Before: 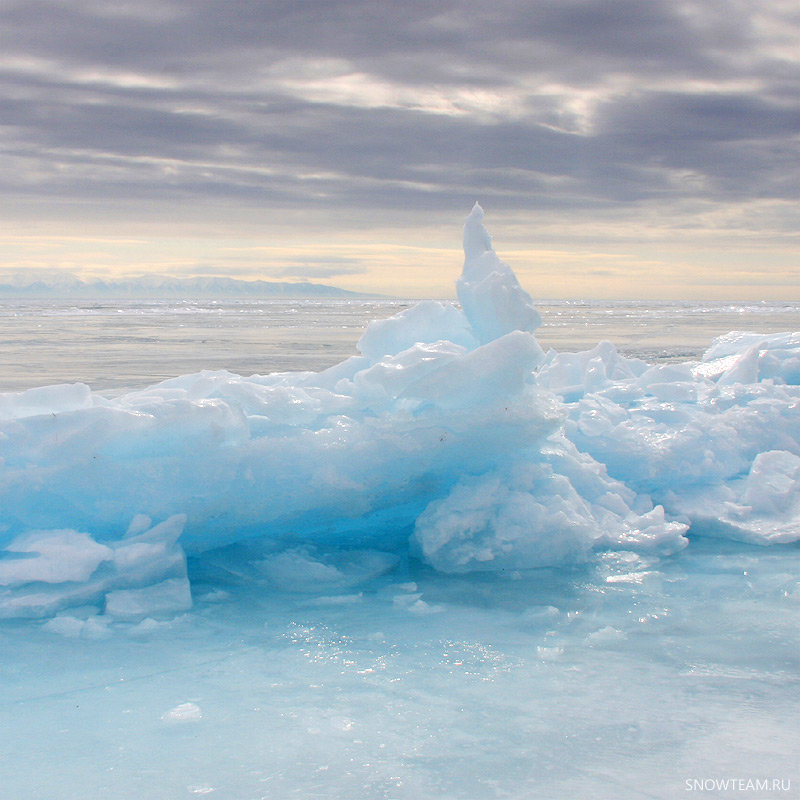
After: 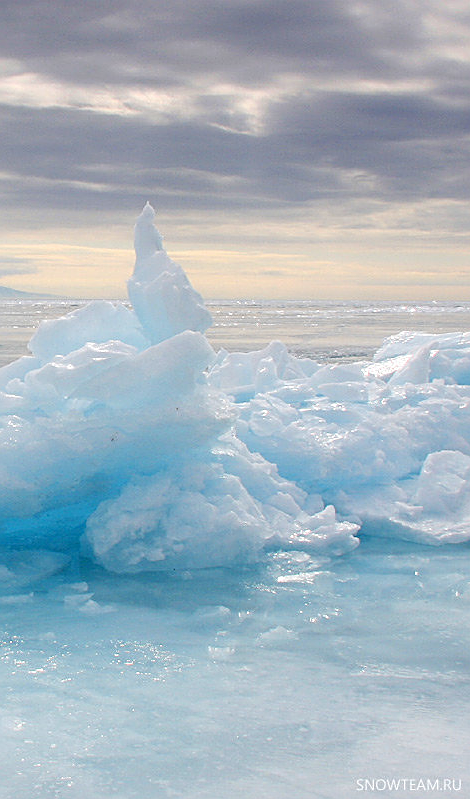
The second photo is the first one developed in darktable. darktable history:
sharpen: on, module defaults
crop: left 41.232%
